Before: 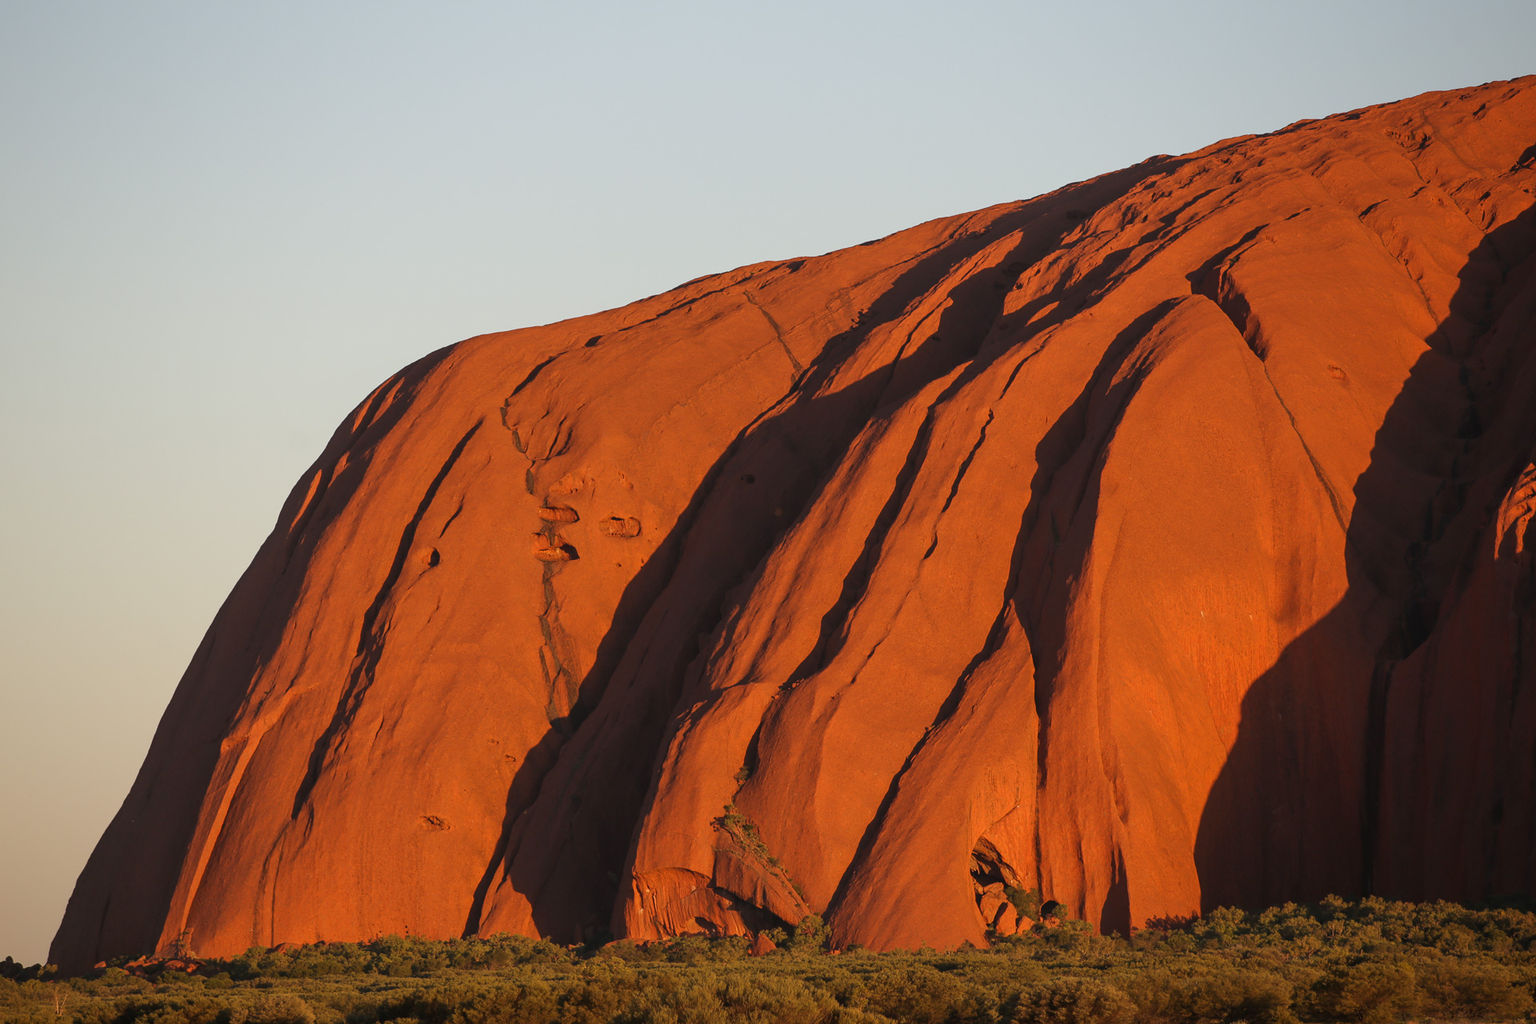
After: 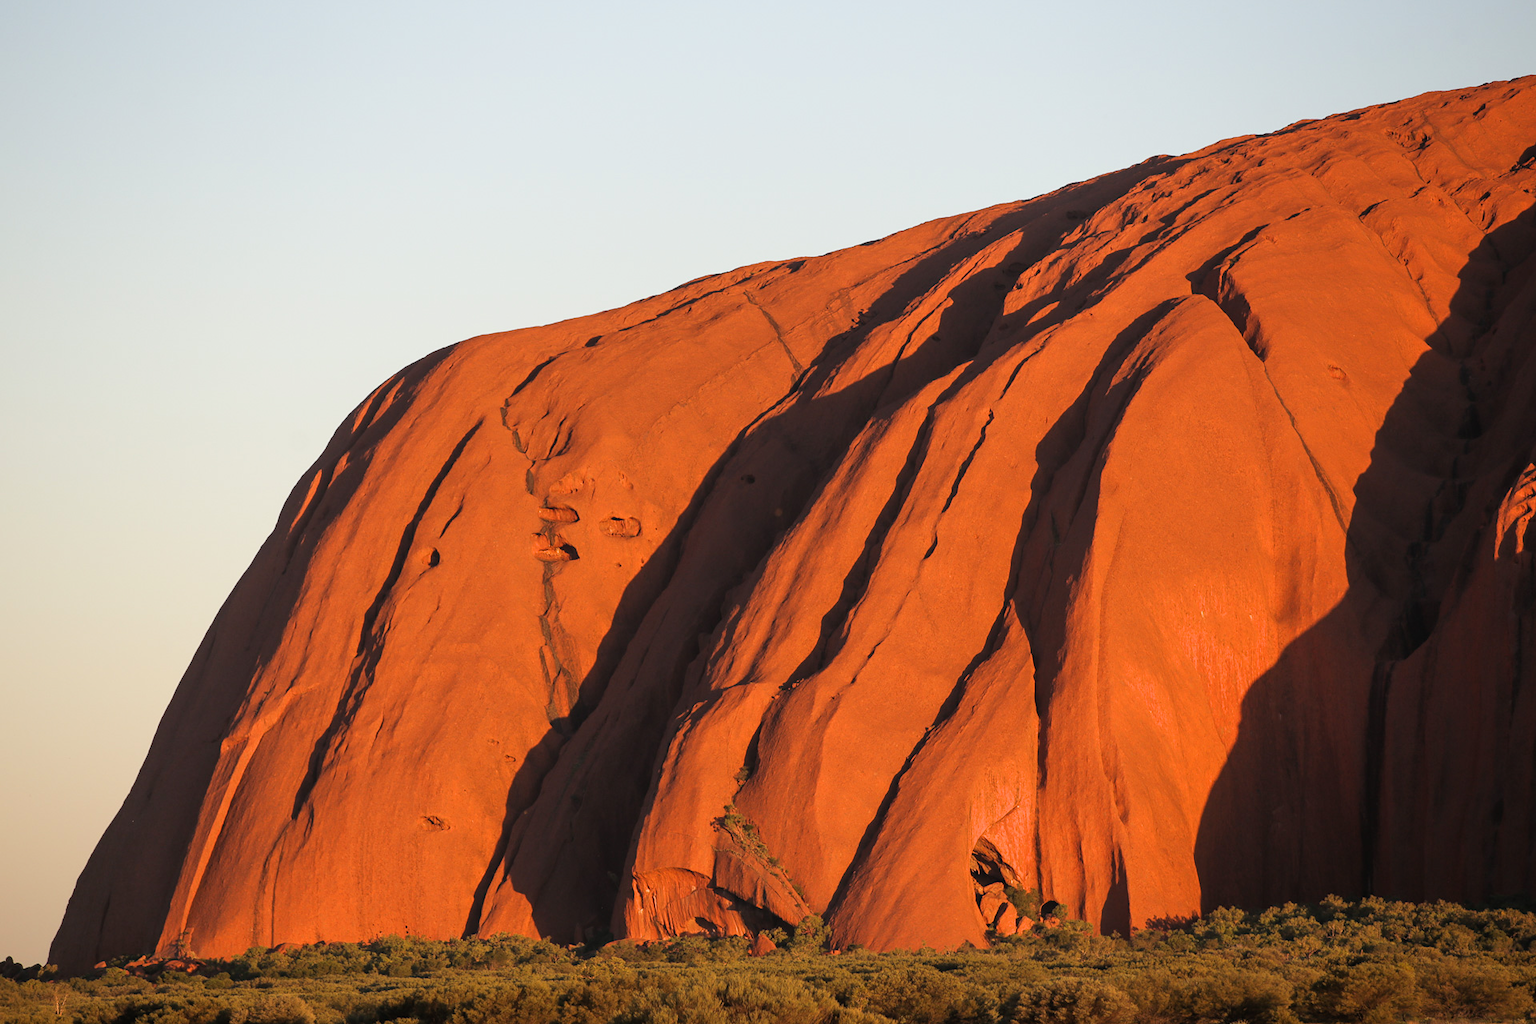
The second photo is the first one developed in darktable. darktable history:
filmic rgb: black relative exposure -9.36 EV, white relative exposure 3.05 EV, hardness 6.16
exposure: black level correction 0, exposure 0.5 EV, compensate highlight preservation false
